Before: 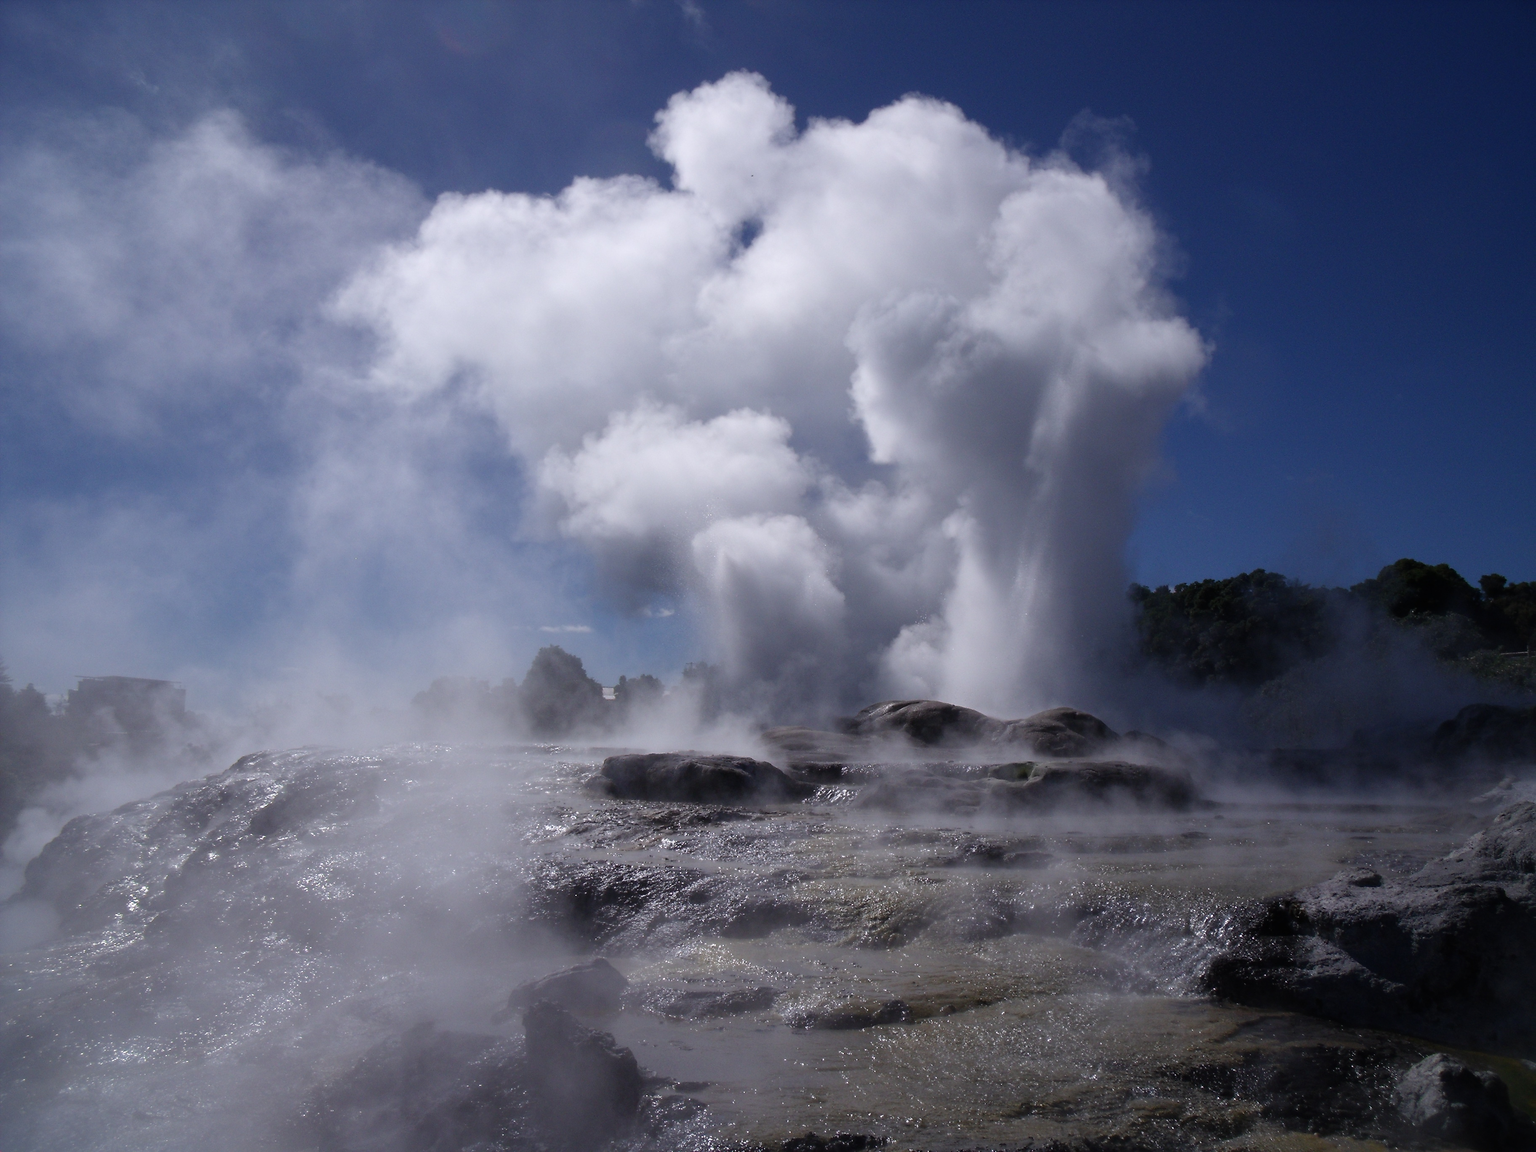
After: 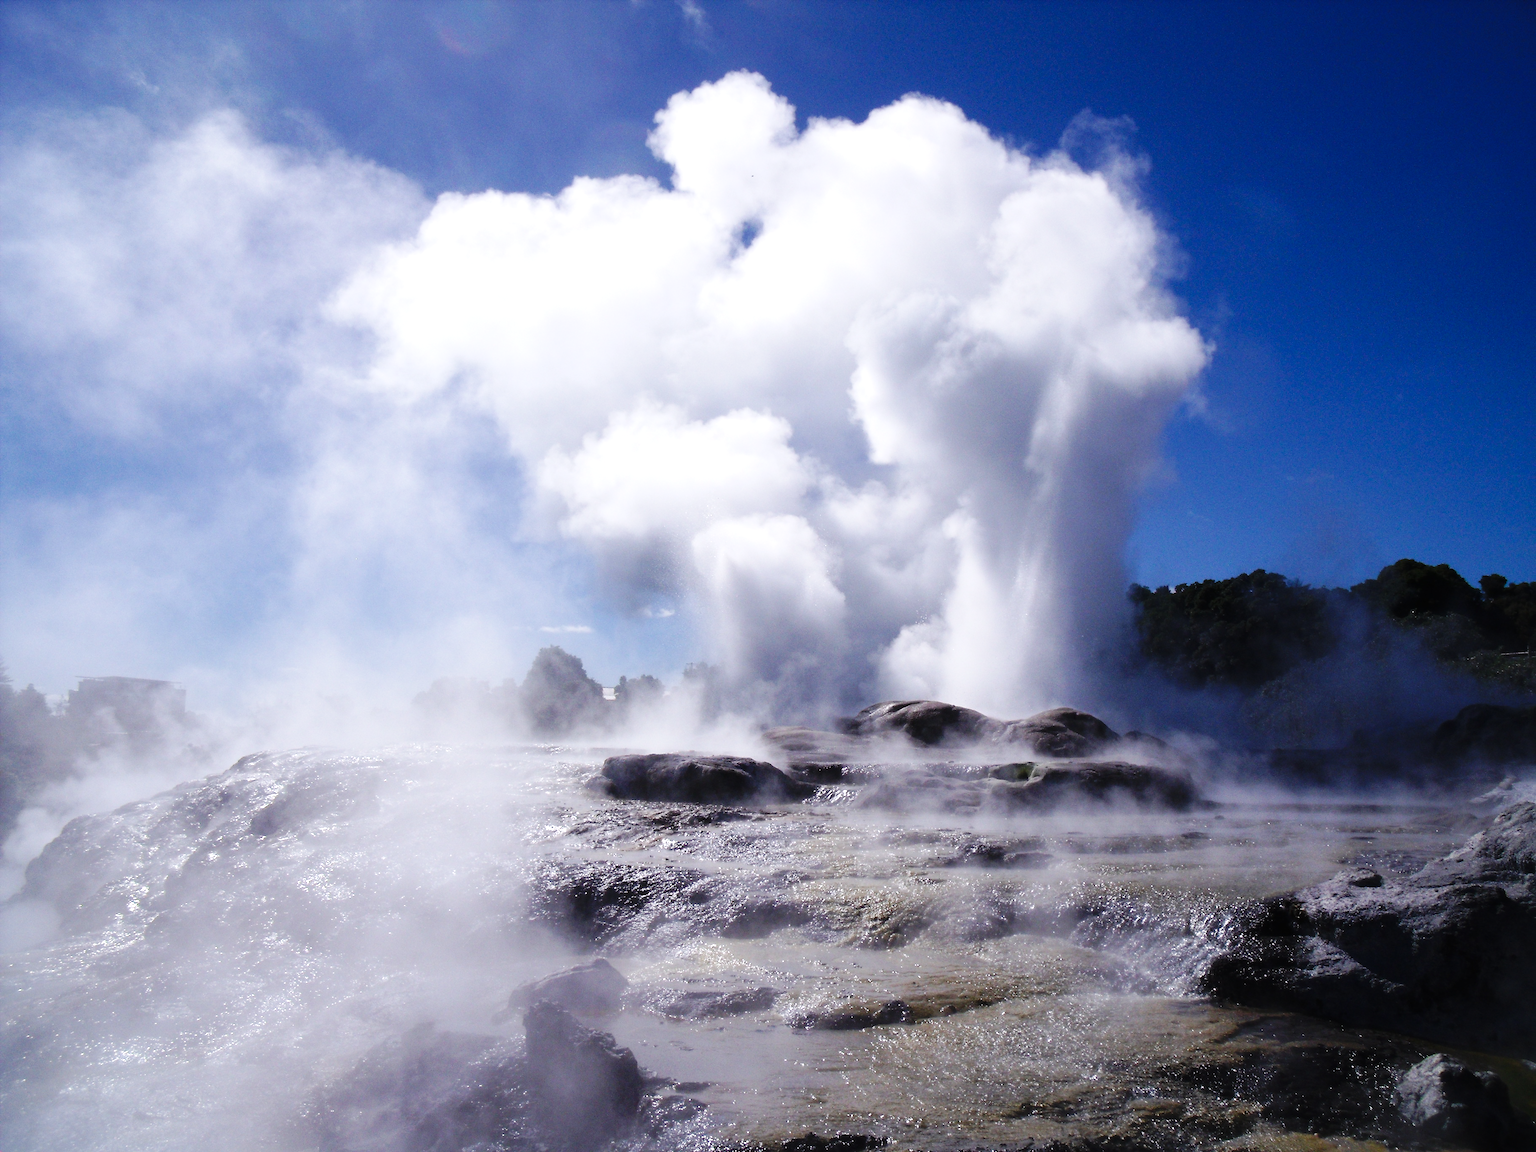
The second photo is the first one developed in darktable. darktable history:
exposure: black level correction 0, exposure 0.7 EV, compensate exposure bias true, compensate highlight preservation false
base curve: curves: ch0 [(0, 0) (0.036, 0.025) (0.121, 0.166) (0.206, 0.329) (0.605, 0.79) (1, 1)], preserve colors none
